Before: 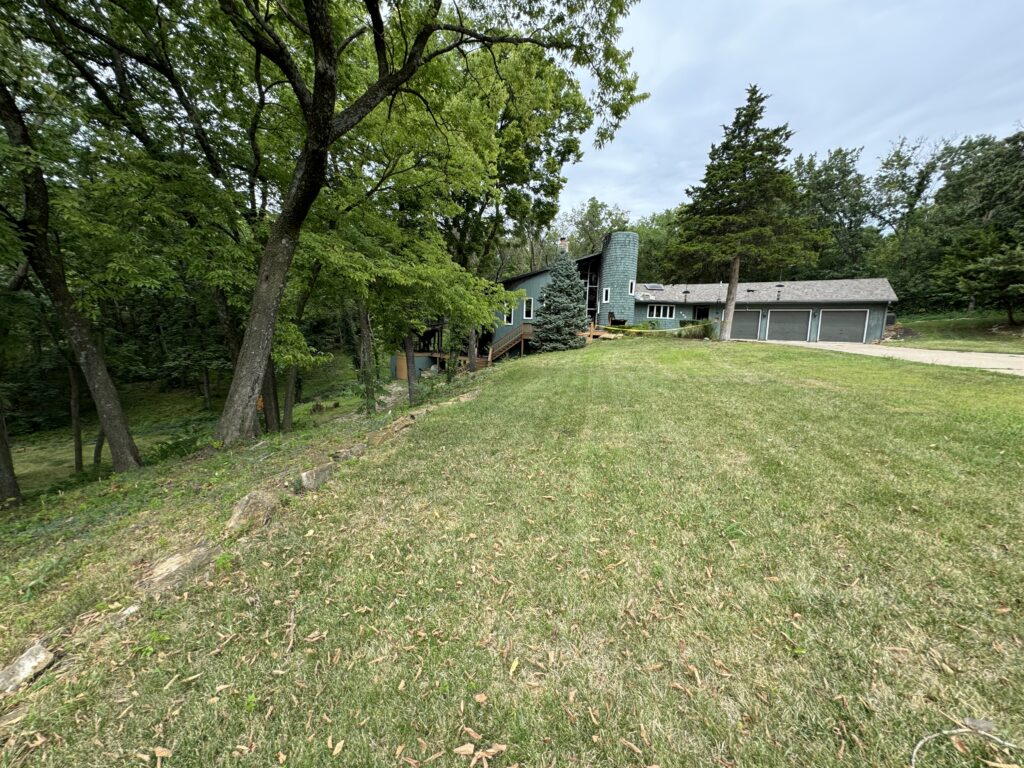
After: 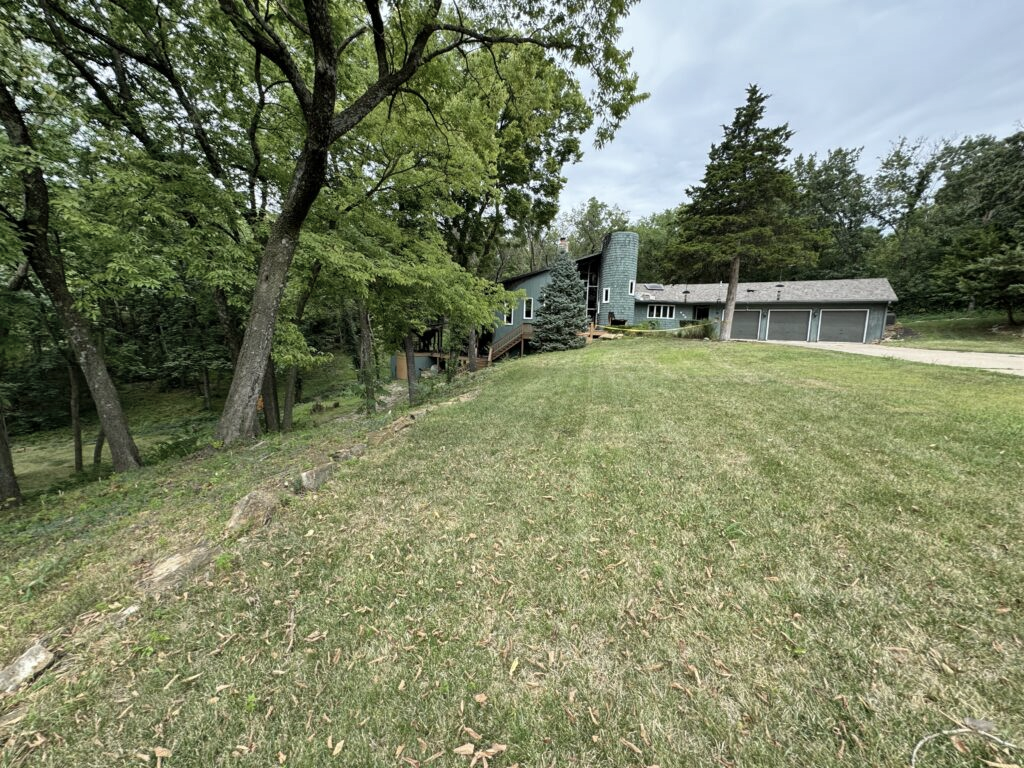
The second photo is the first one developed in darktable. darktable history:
shadows and highlights: shadows 60, soften with gaussian
contrast brightness saturation: saturation -0.17
